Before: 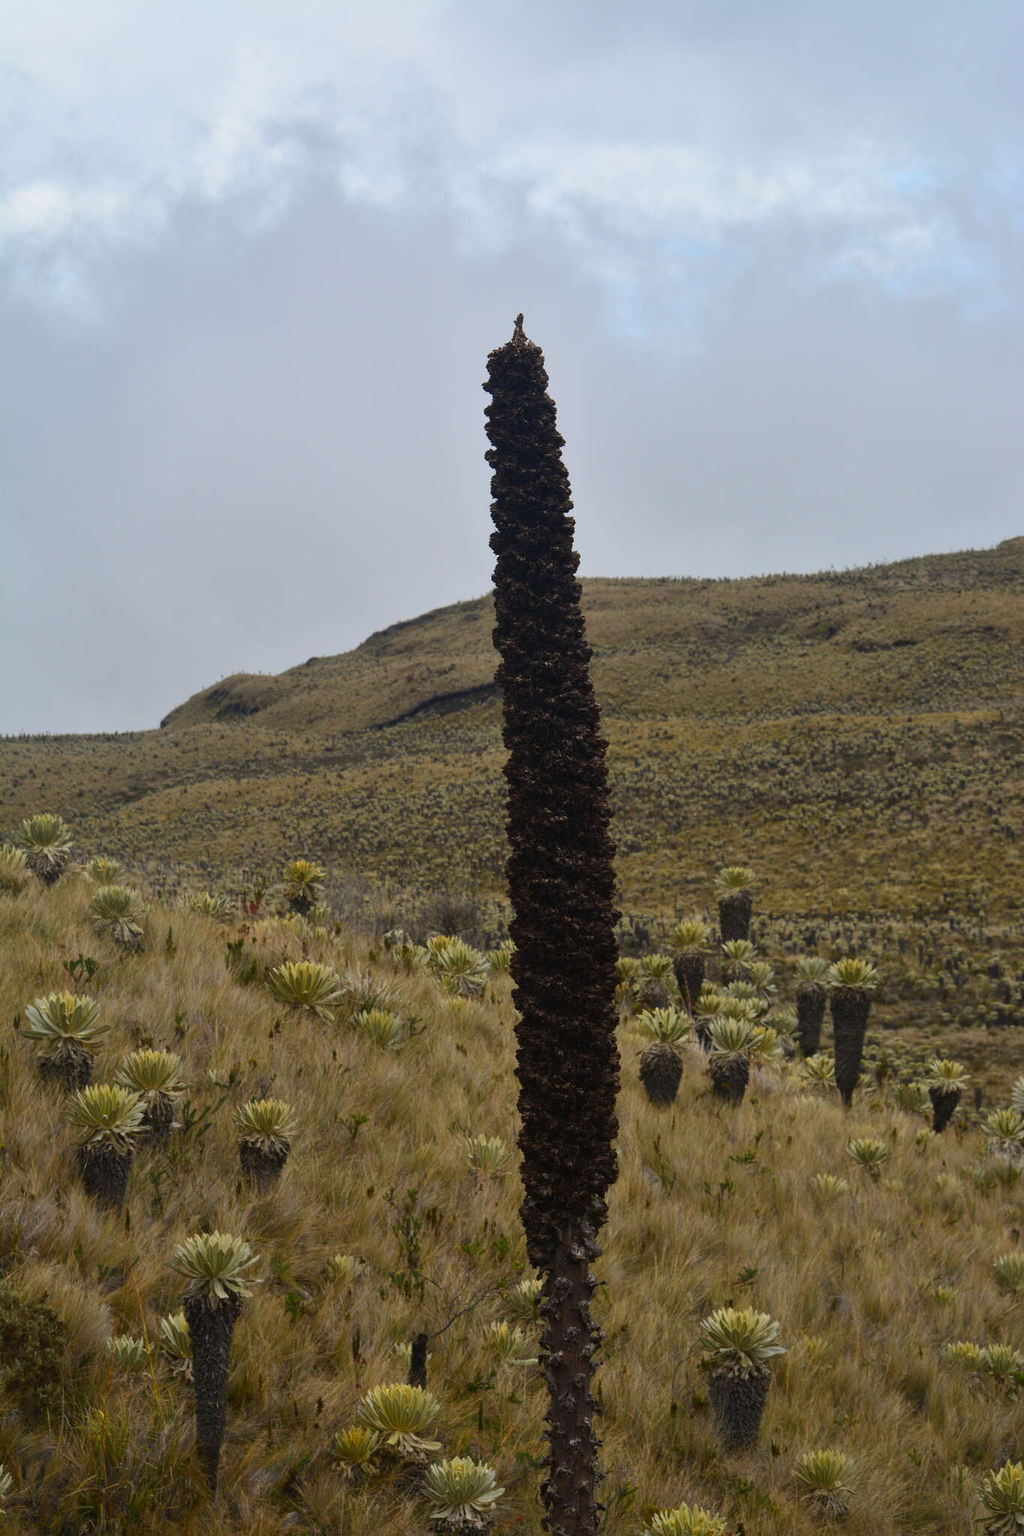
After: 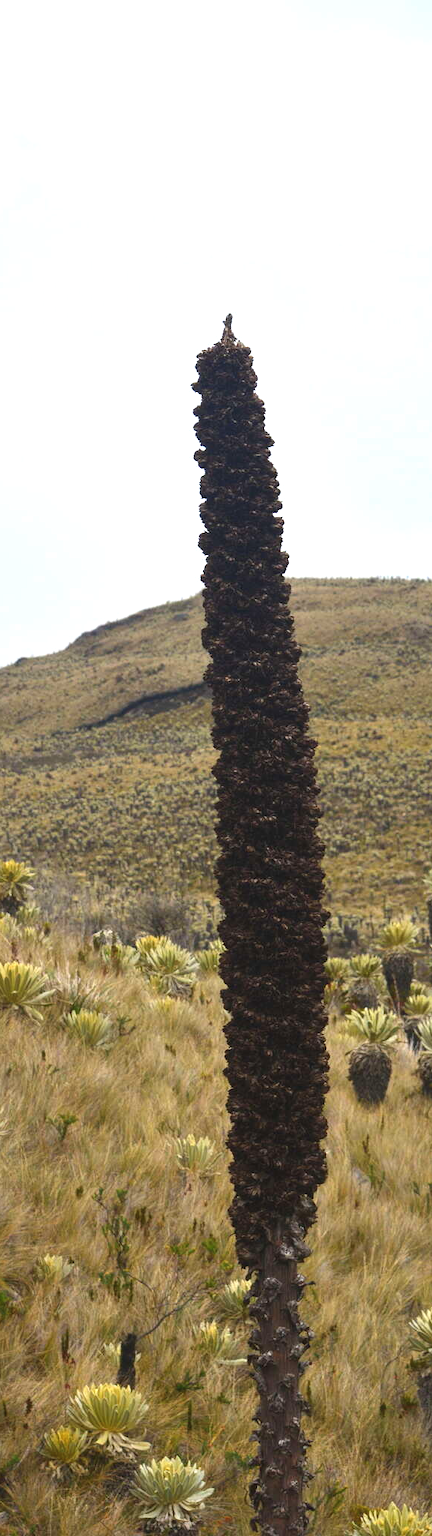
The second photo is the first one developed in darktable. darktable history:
crop: left 28.446%, right 29.234%
exposure: black level correction -0.002, exposure 1.111 EV, compensate exposure bias true, compensate highlight preservation false
